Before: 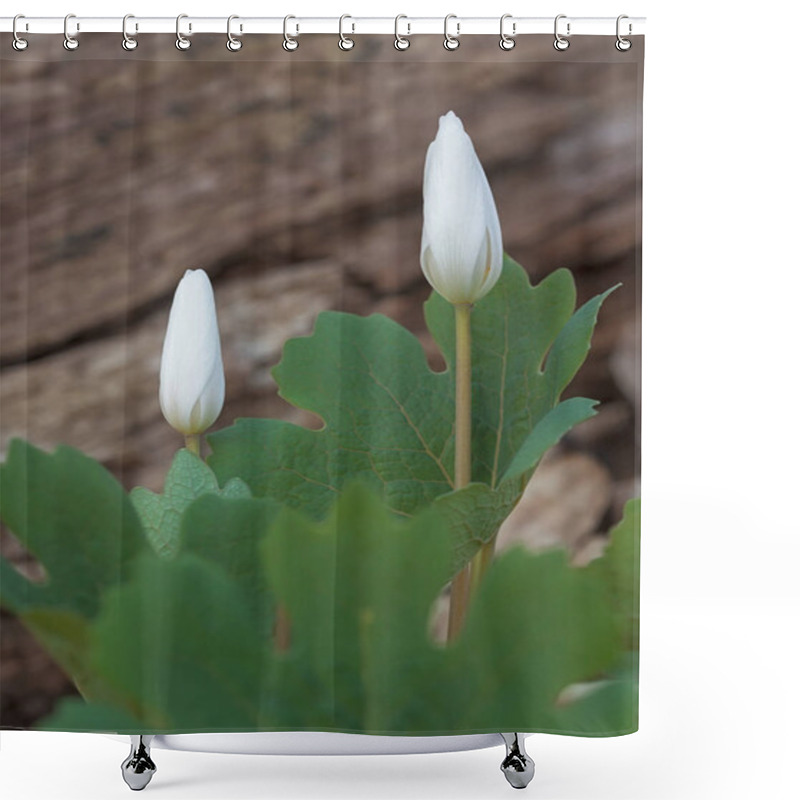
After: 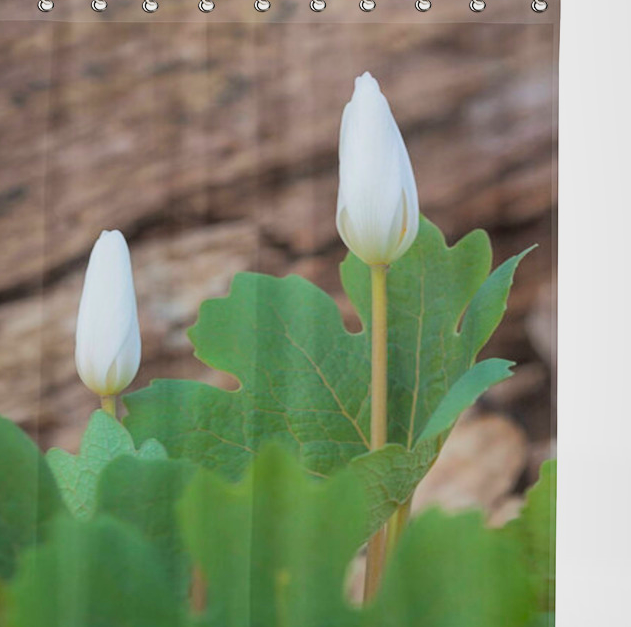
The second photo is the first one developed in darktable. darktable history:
crop and rotate: left 10.573%, top 5.022%, right 10.436%, bottom 16.526%
contrast brightness saturation: contrast -0.182, saturation 0.189
tone curve: curves: ch0 [(0, 0) (0.003, 0.044) (0.011, 0.045) (0.025, 0.048) (0.044, 0.051) (0.069, 0.065) (0.1, 0.08) (0.136, 0.108) (0.177, 0.152) (0.224, 0.216) (0.277, 0.305) (0.335, 0.392) (0.399, 0.481) (0.468, 0.579) (0.543, 0.658) (0.623, 0.729) (0.709, 0.8) (0.801, 0.867) (0.898, 0.93) (1, 1)], color space Lab, linked channels, preserve colors none
shadows and highlights: soften with gaussian
